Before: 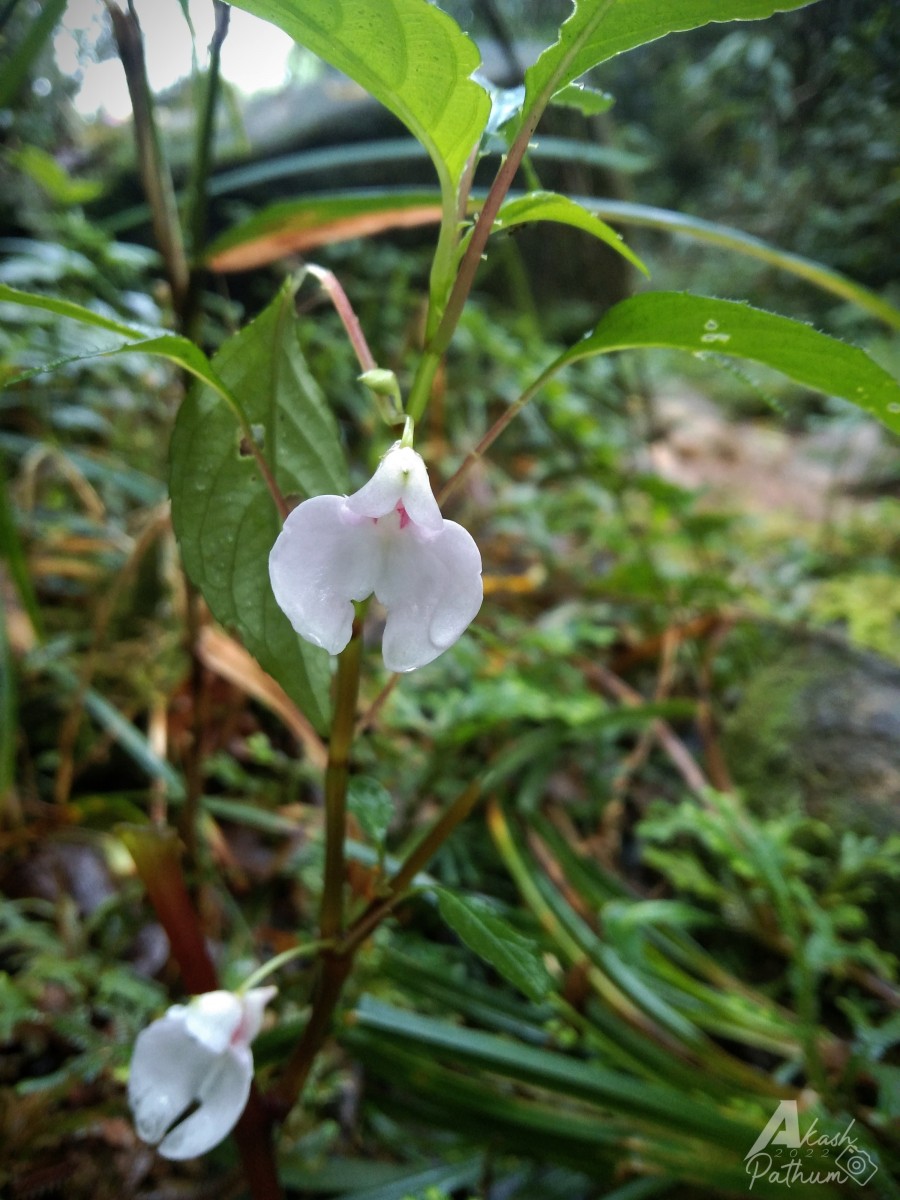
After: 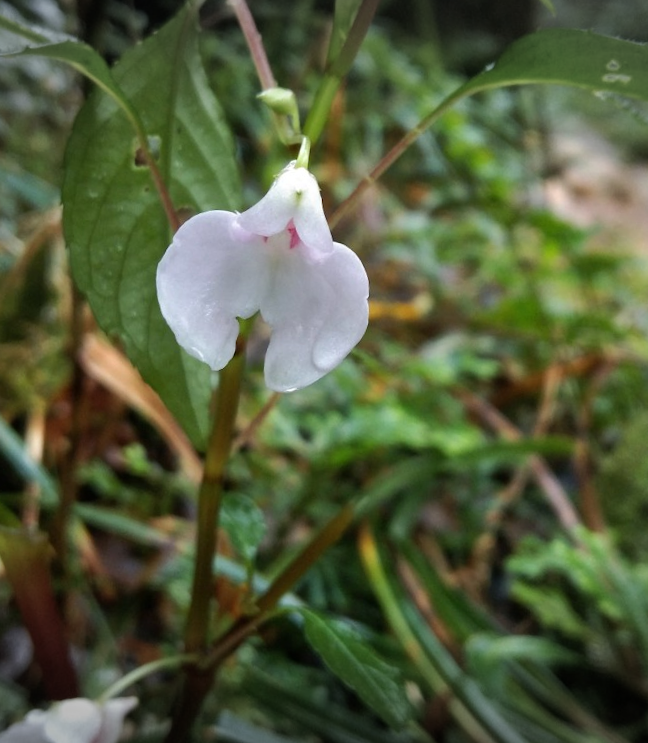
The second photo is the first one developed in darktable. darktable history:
crop and rotate: angle -3.65°, left 9.789%, top 20.862%, right 12.19%, bottom 12.072%
vignetting: fall-off start 100.5%, width/height ratio 1.325
